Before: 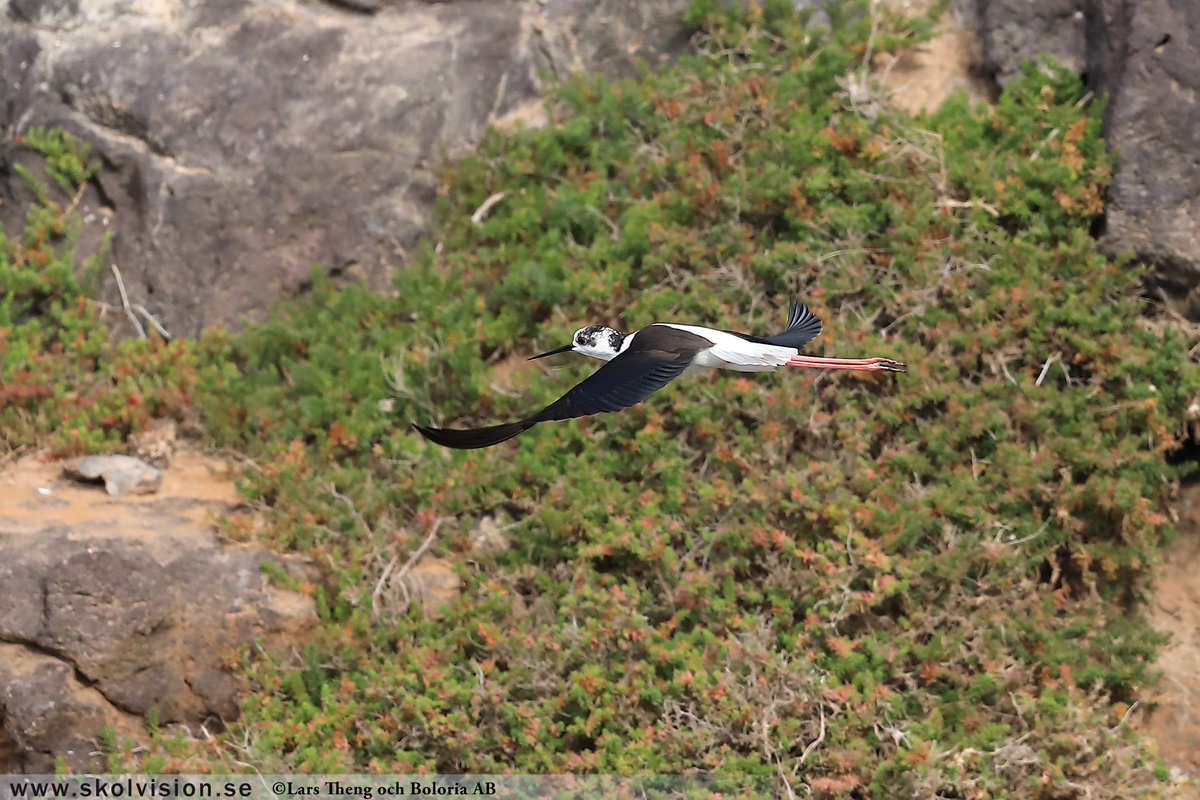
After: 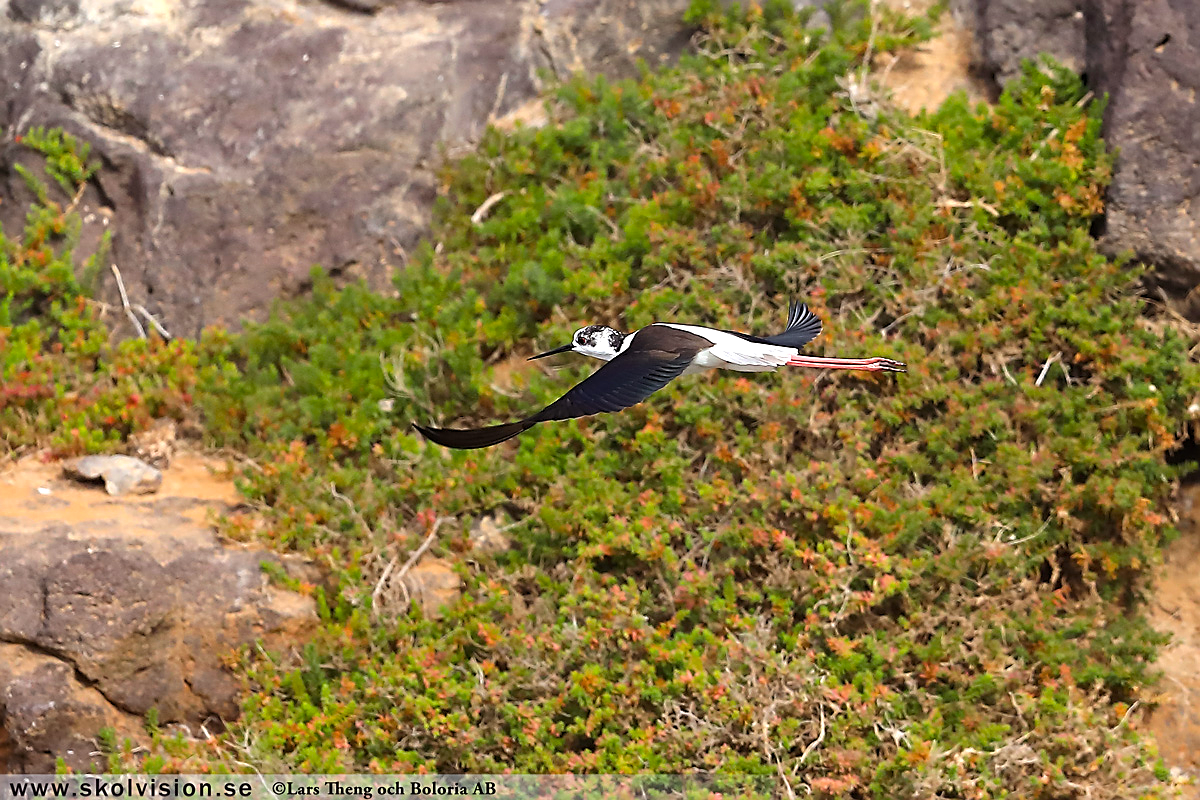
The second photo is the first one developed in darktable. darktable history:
sharpen: amount 0.6
color balance rgb: shadows lift › chroma 1.006%, shadows lift › hue 29.9°, power › chroma 0.306%, power › hue 22.92°, perceptual saturation grading › global saturation 25.254%, perceptual brilliance grading › highlights 9.813%, perceptual brilliance grading › mid-tones 5.726%, global vibrance 20%
